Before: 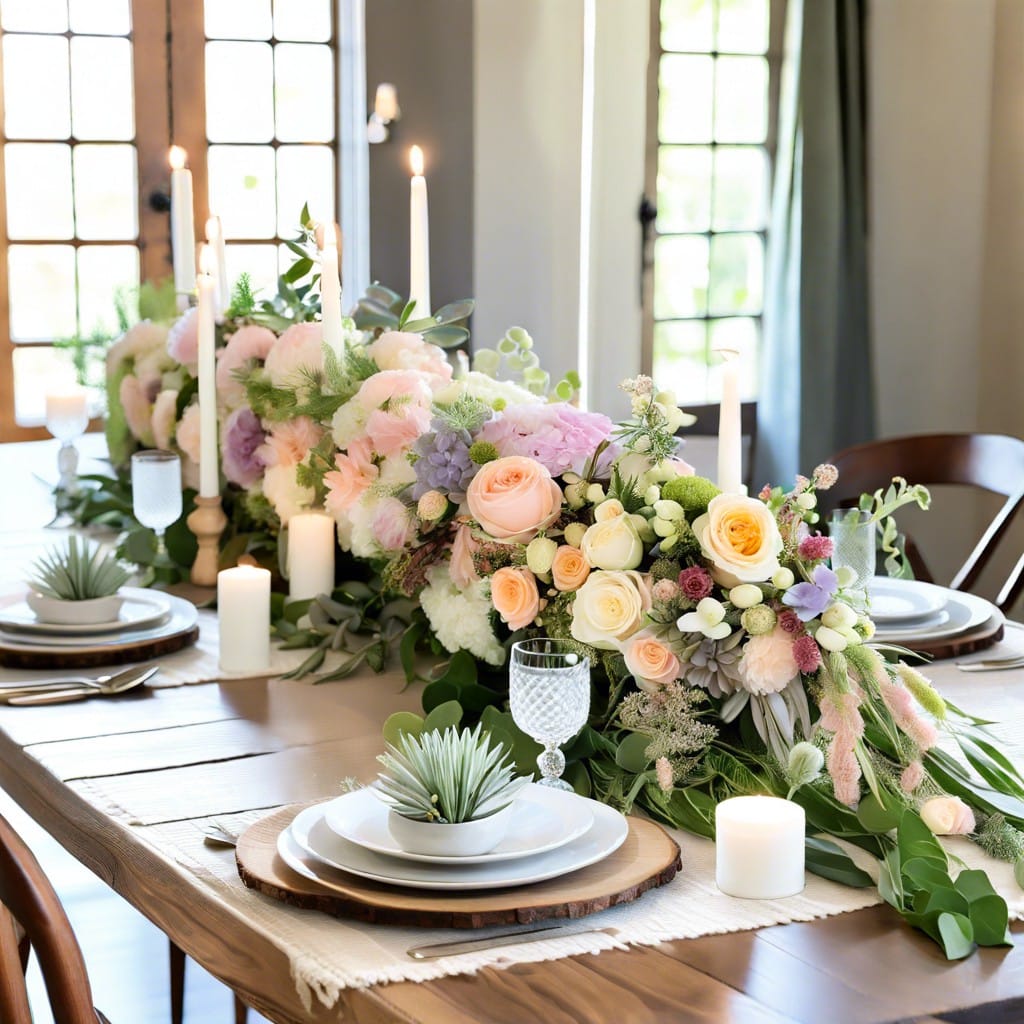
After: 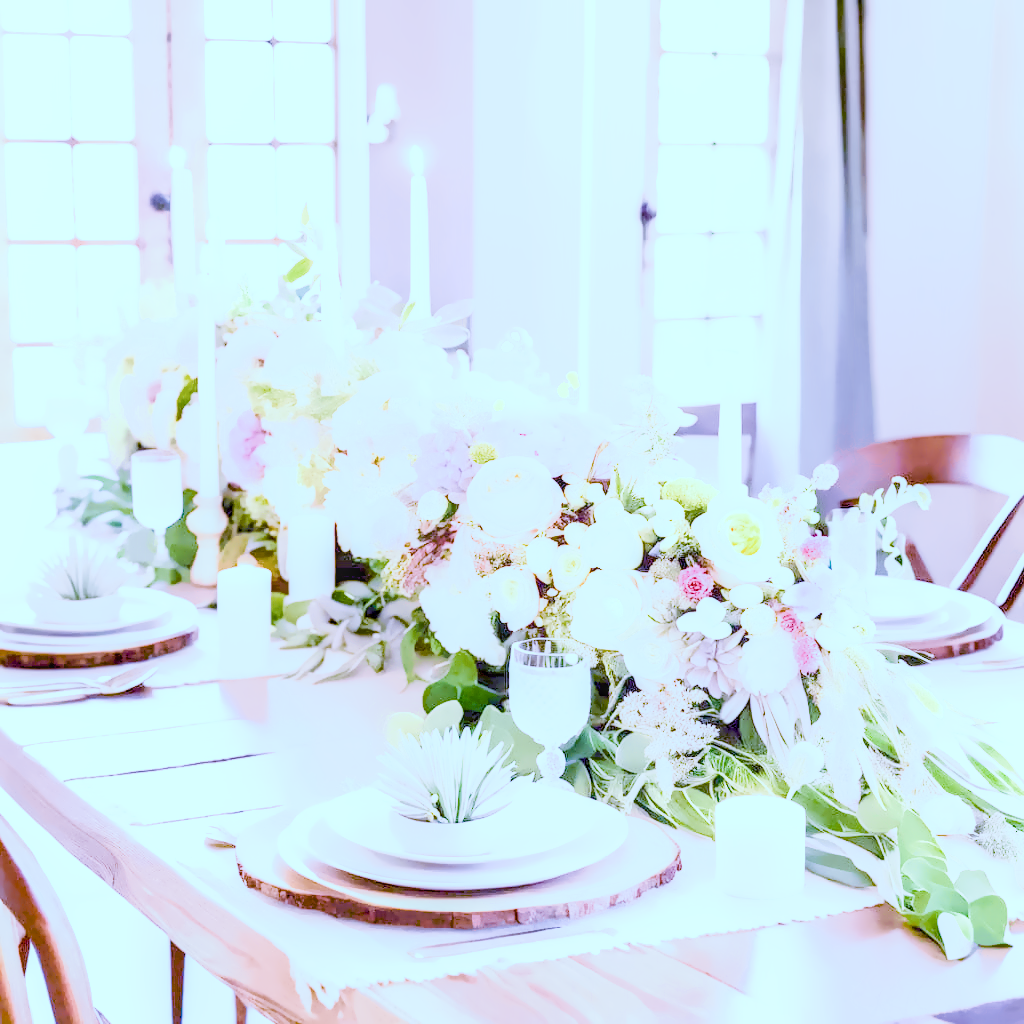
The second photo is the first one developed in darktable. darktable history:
local contrast: on, module defaults
color calibration: illuminant as shot in camera, x 0.358, y 0.373, temperature 4628.91 K
color balance: mode lift, gamma, gain (sRGB), lift [0.997, 0.979, 1.021, 1.011], gamma [1, 1.084, 0.916, 0.998], gain [1, 0.87, 1.13, 1.101], contrast 4.55%, contrast fulcrum 38.24%, output saturation 104.09%
color balance rgb: shadows lift › luminance -7.7%, shadows lift › chroma 2.13%, shadows lift › hue 200.79°, power › luminance -7.77%, power › chroma 2.27%, power › hue 220.69°, highlights gain › luminance 15.15%, highlights gain › chroma 4%, highlights gain › hue 209.35°, global offset › luminance -0.21%, global offset › chroma 0.27%, perceptual saturation grading › global saturation 24.42%, perceptual saturation grading › highlights -24.42%, perceptual saturation grading › mid-tones 24.42%, perceptual saturation grading › shadows 40%, perceptual brilliance grading › global brilliance -5%, perceptual brilliance grading › highlights 24.42%, perceptual brilliance grading › mid-tones 7%, perceptual brilliance grading › shadows -5%
denoise (profiled): preserve shadows 1.52, scattering 0.002, a [-1, 0, 0], compensate highlight preservation false
exposure: black level correction 0, exposure 0.7 EV, compensate exposure bias true, compensate highlight preservation false
filmic rgb: black relative exposure -7.15 EV, white relative exposure 5.36 EV, hardness 3.02
haze removal: compatibility mode true, adaptive false
highlight reconstruction: method reconstruct in LCh
hot pixels: on, module defaults
lens correction: scale 1, crop 1, focal 16, aperture 5.6, distance 1000, camera "Canon EOS RP", lens "Canon RF 16mm F2.8 STM"
shadows and highlights: shadows 0, highlights 40
white balance: red 2.229, blue 1.46
tone equalizer: -8 EV 0.25 EV, -7 EV 0.417 EV, -6 EV 0.417 EV, -5 EV 0.25 EV, -3 EV -0.25 EV, -2 EV -0.417 EV, -1 EV -0.417 EV, +0 EV -0.25 EV, edges refinement/feathering 500, mask exposure compensation -1.57 EV, preserve details guided filter
velvia: on, module defaults
